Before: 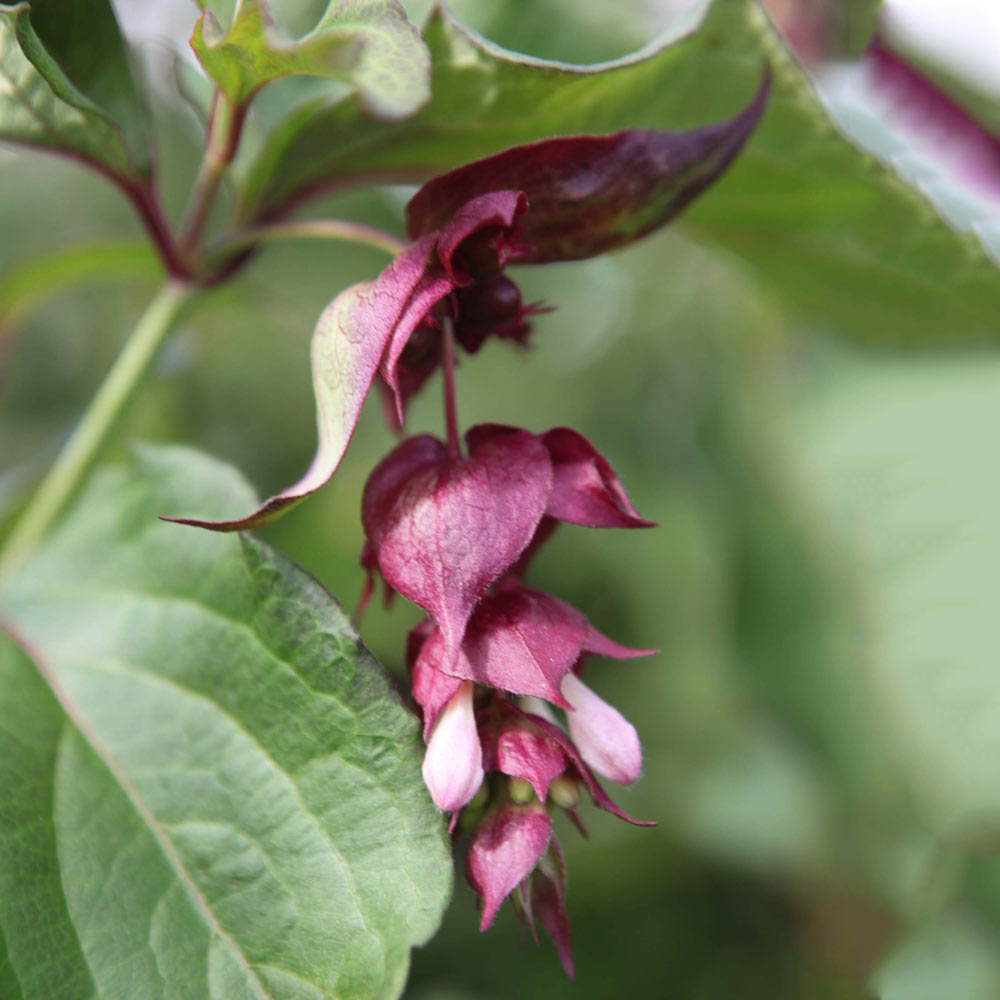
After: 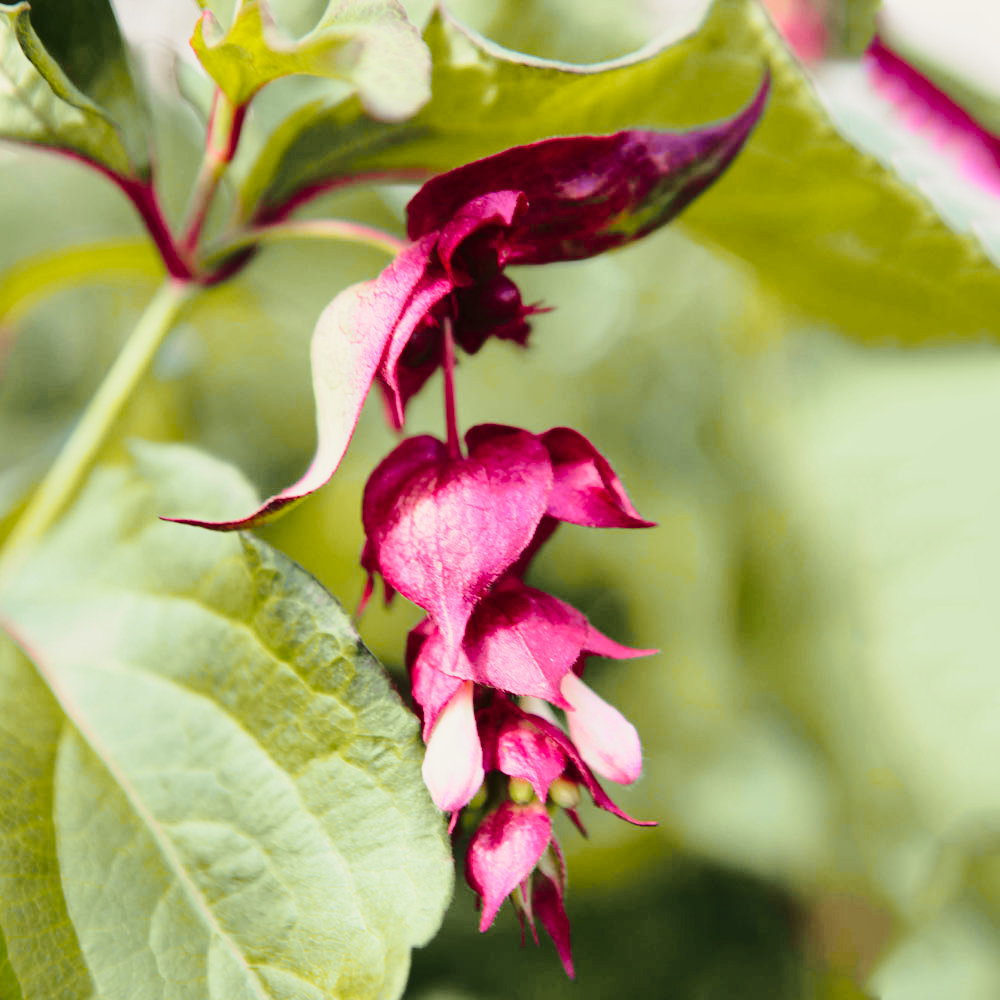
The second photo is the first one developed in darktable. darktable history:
tone curve: curves: ch0 [(0, 0) (0.23, 0.189) (0.486, 0.52) (0.822, 0.825) (0.994, 0.955)]; ch1 [(0, 0) (0.226, 0.261) (0.379, 0.442) (0.469, 0.468) (0.495, 0.498) (0.514, 0.509) (0.561, 0.603) (0.59, 0.656) (1, 1)]; ch2 [(0, 0) (0.269, 0.299) (0.459, 0.43) (0.498, 0.5) (0.523, 0.52) (0.586, 0.569) (0.635, 0.617) (0.659, 0.681) (0.718, 0.764) (1, 1)], color space Lab, independent channels, preserve colors none
white balance: red 1.029, blue 0.92
base curve: curves: ch0 [(0, 0) (0.028, 0.03) (0.121, 0.232) (0.46, 0.748) (0.859, 0.968) (1, 1)], preserve colors none
shadows and highlights: shadows 32, highlights -32, soften with gaussian
velvia: on, module defaults
